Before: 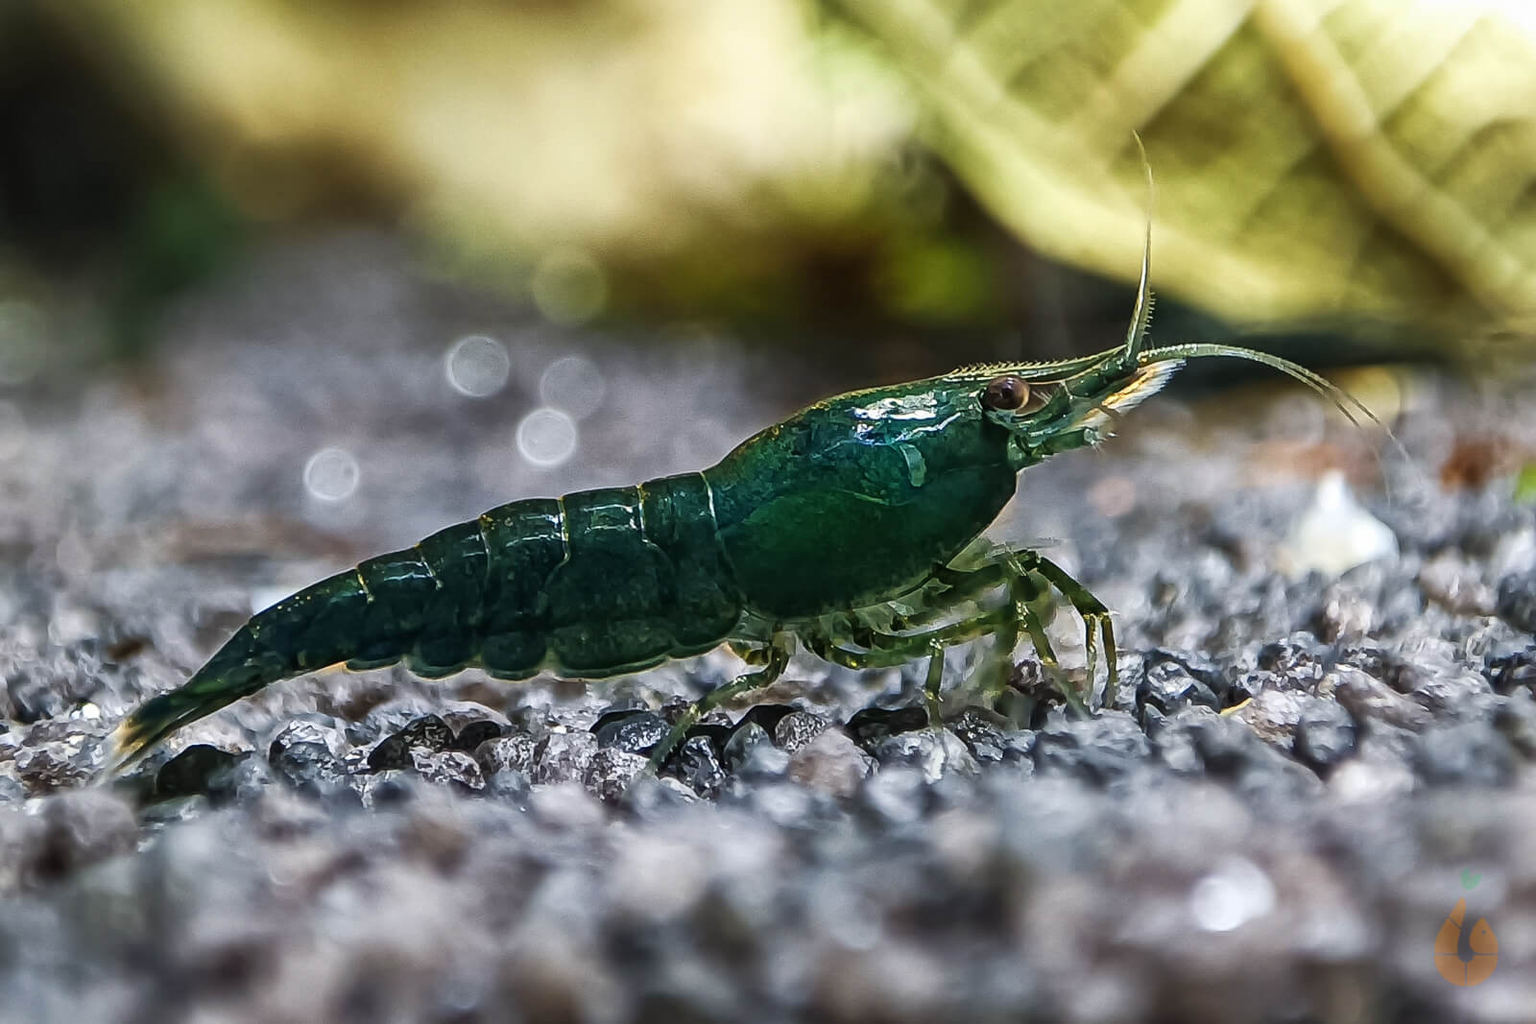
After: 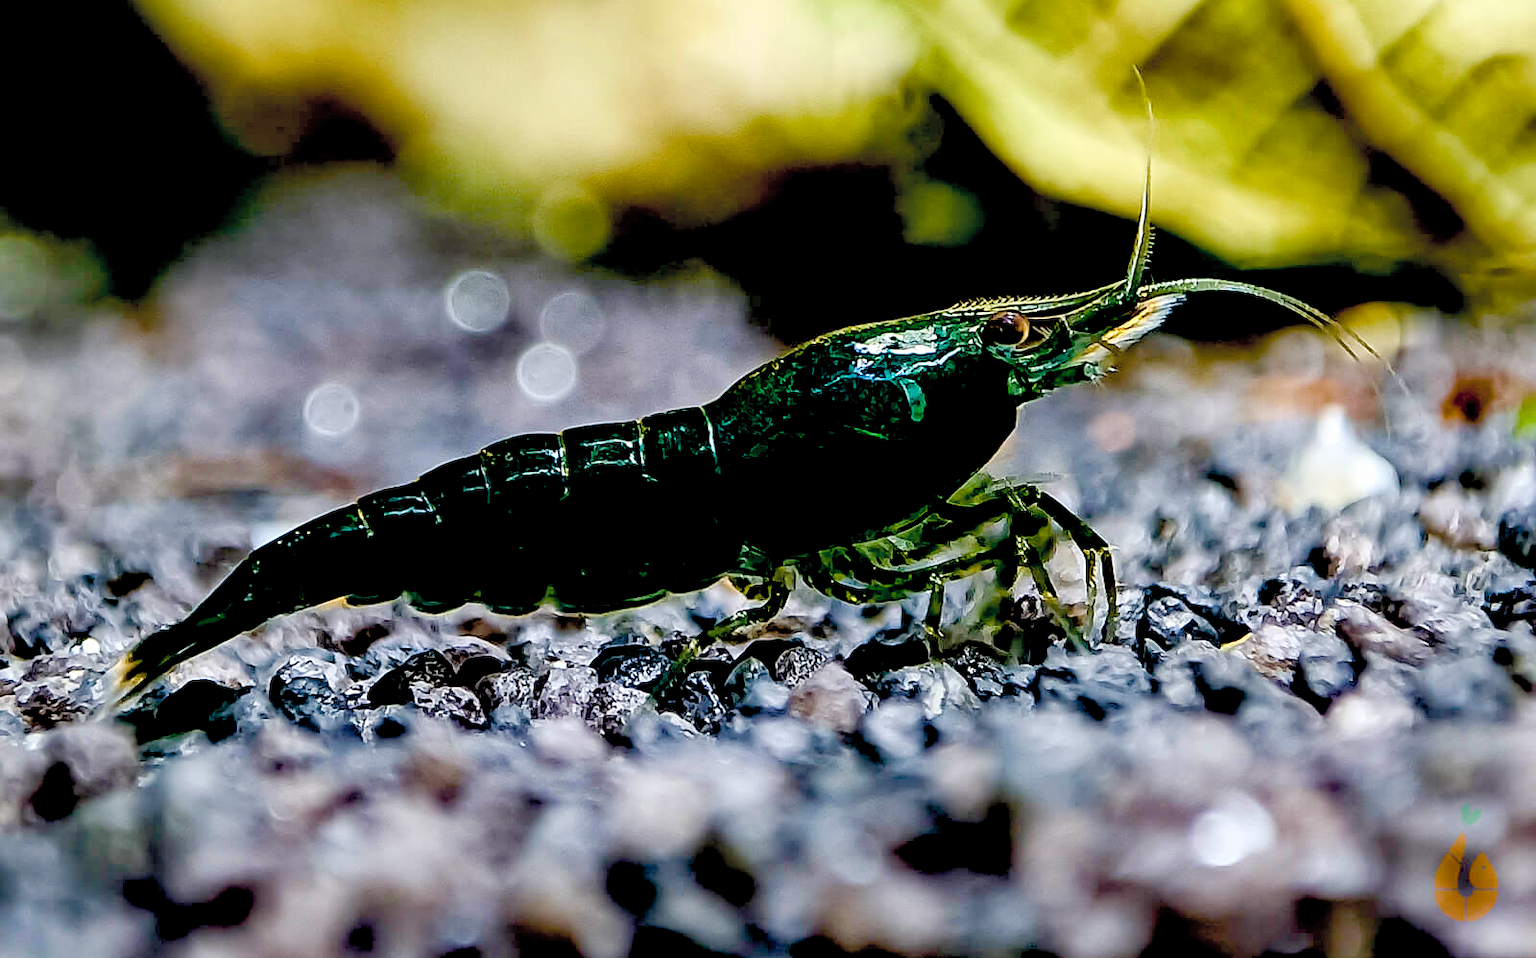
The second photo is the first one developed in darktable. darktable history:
exposure: black level correction 0.057, compensate exposure bias true, compensate highlight preservation false
color balance rgb: perceptual saturation grading › global saturation 27.025%, perceptual saturation grading › highlights -28.687%, perceptual saturation grading › mid-tones 15.717%, perceptual saturation grading › shadows 33.93%, global vibrance 19.759%
tone equalizer: on, module defaults
crop and rotate: top 6.459%
contrast brightness saturation: brightness 0.144
sharpen: amount 0.213
shadows and highlights: shadows 36.53, highlights -26.73, soften with gaussian
